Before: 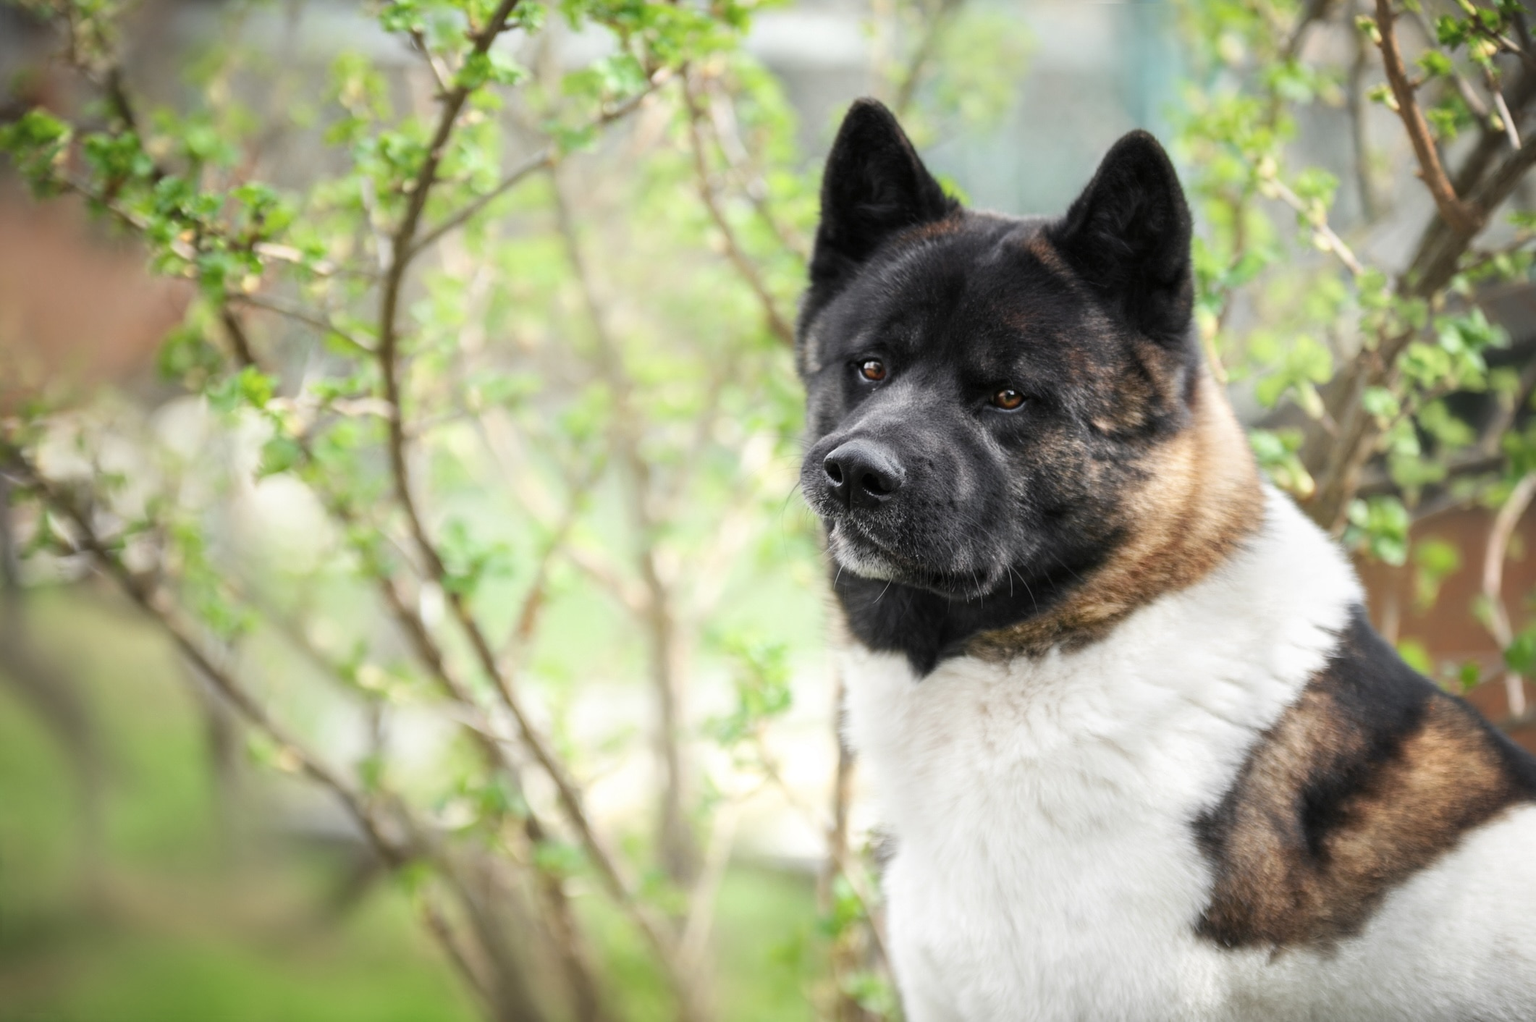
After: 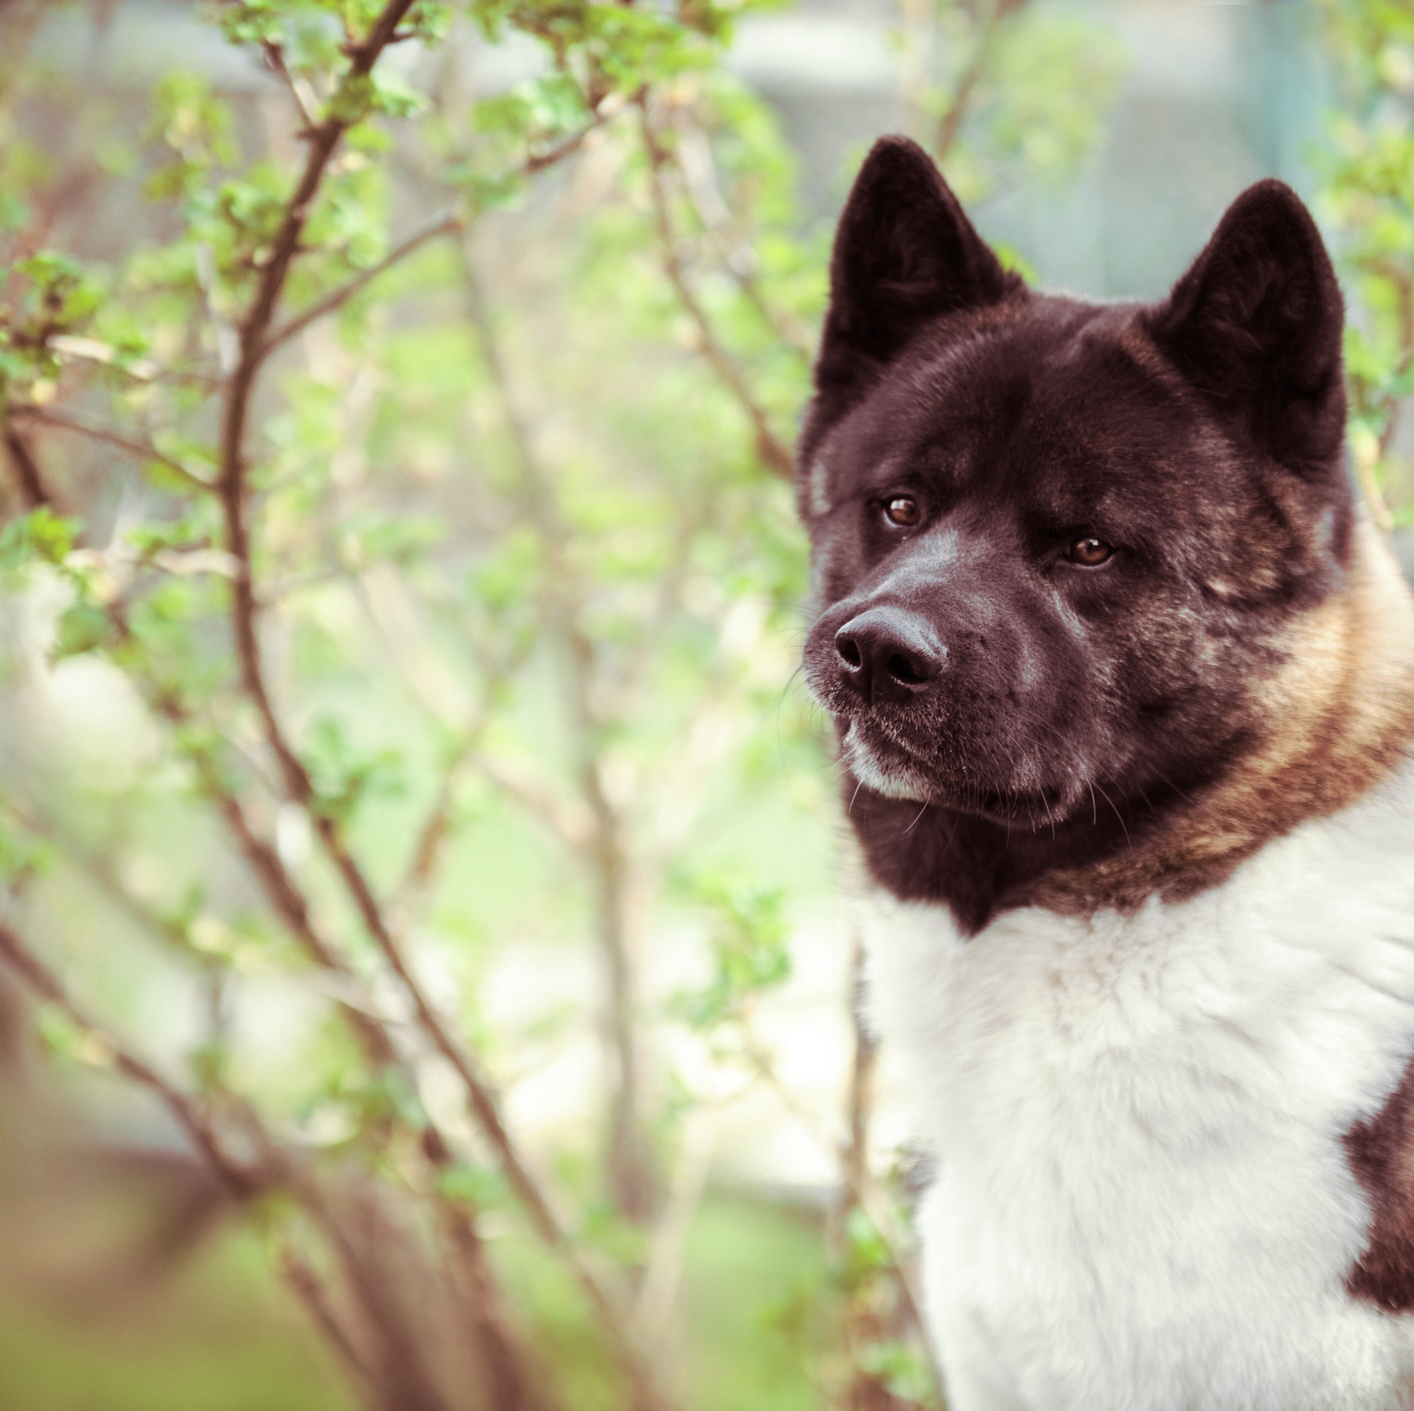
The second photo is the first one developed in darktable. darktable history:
crop and rotate: left 14.292%, right 19.041%
split-toning: on, module defaults
